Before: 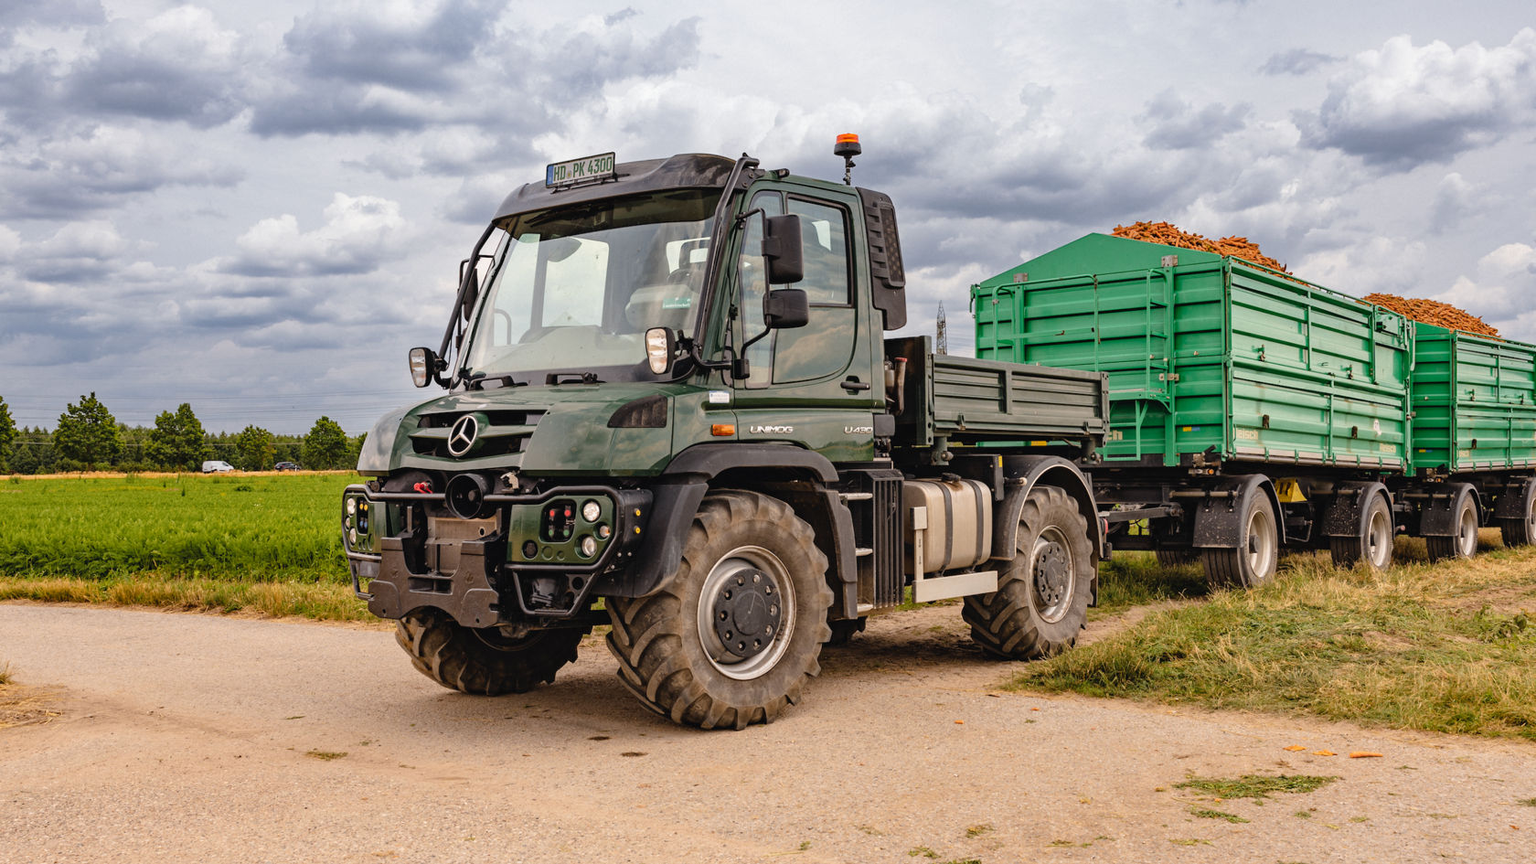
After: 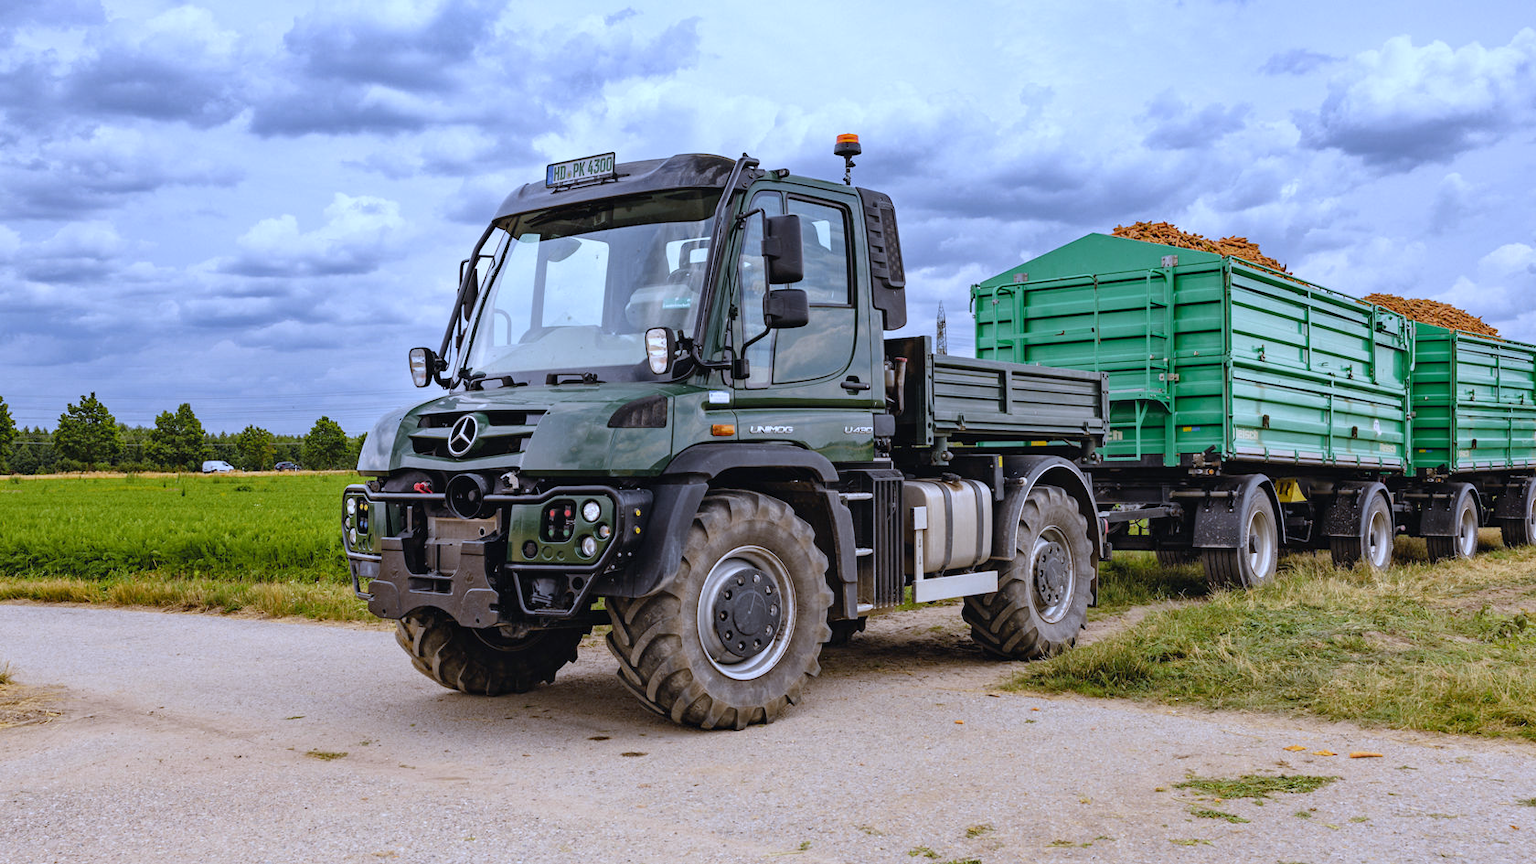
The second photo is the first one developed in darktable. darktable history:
tone equalizer: on, module defaults
white balance: red 0.871, blue 1.249
